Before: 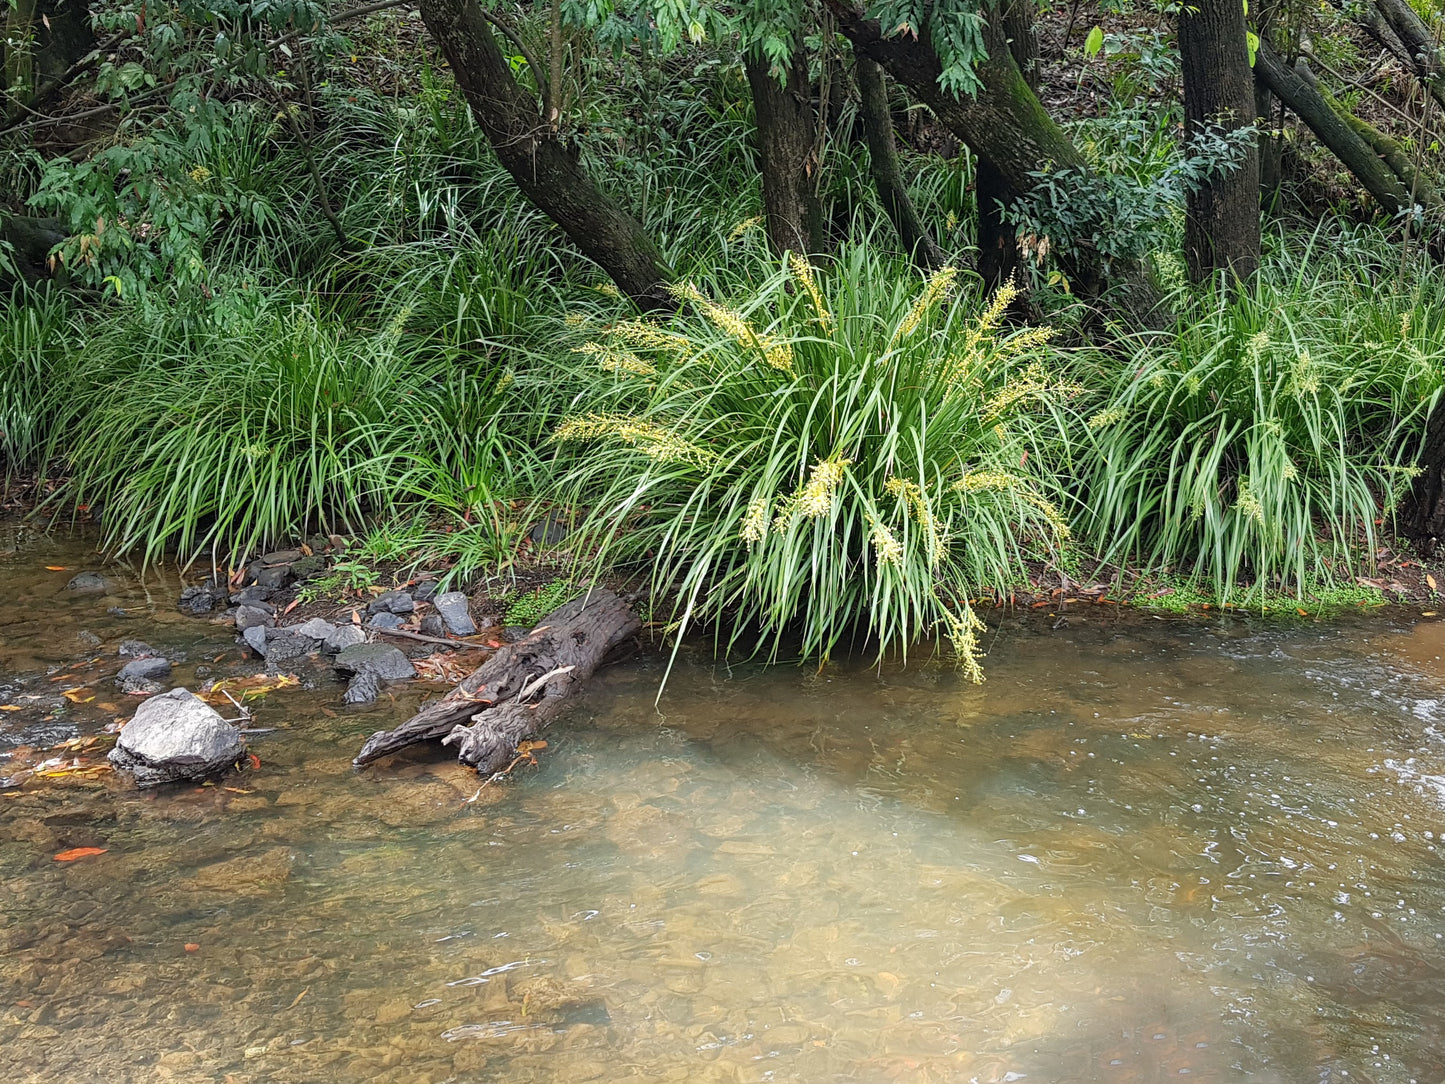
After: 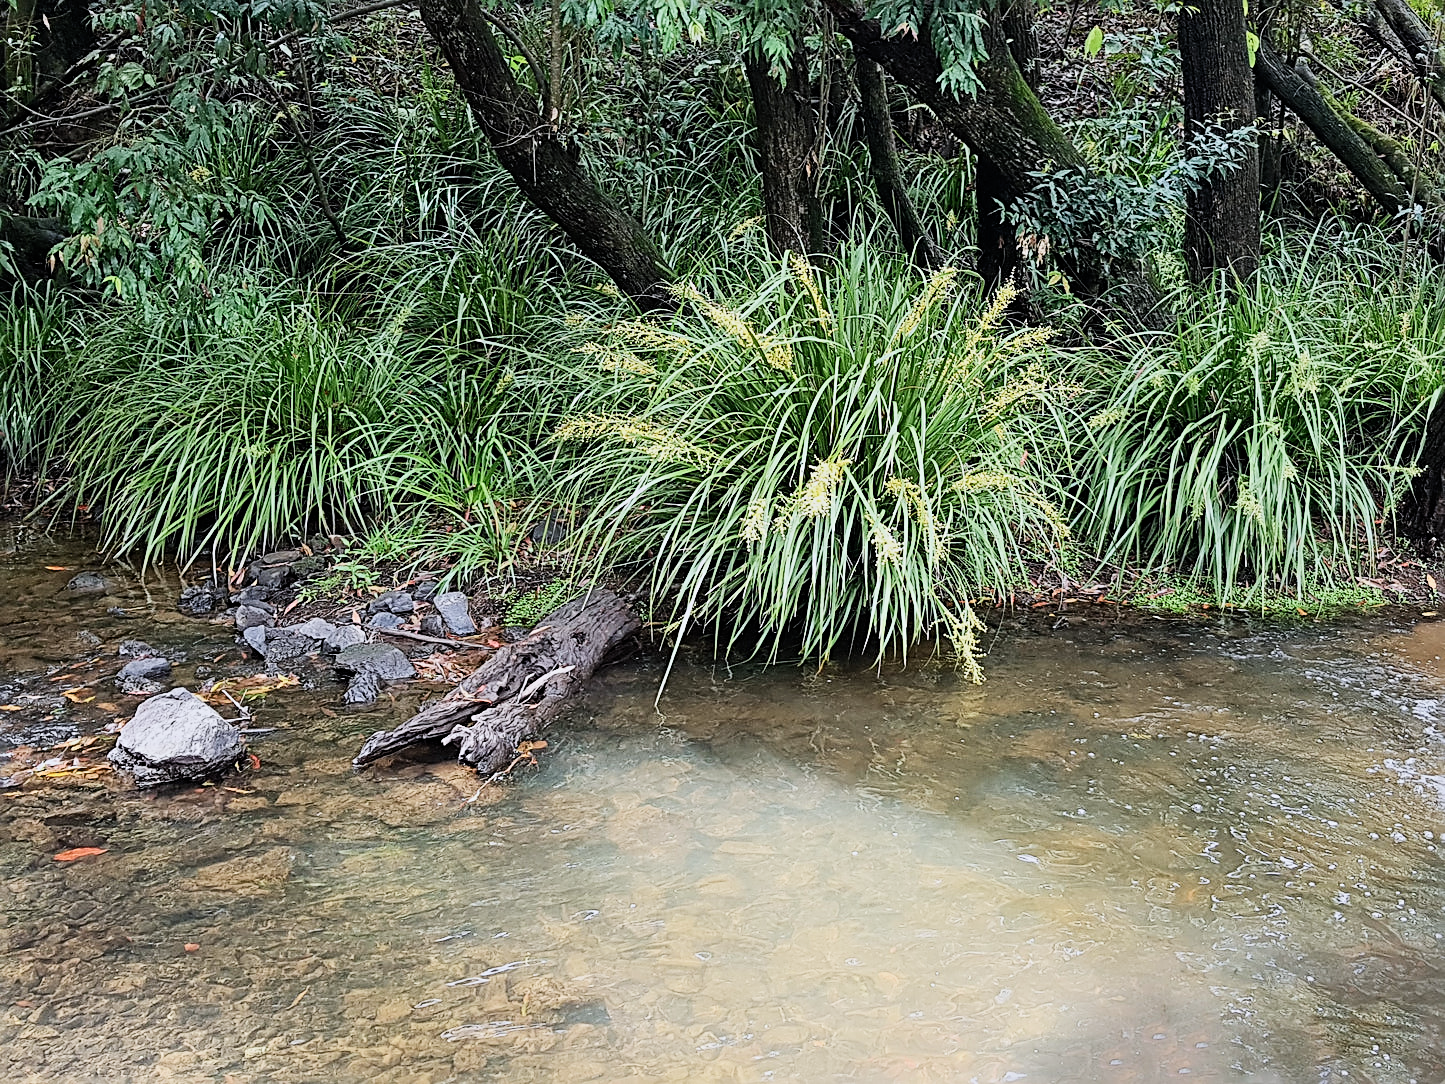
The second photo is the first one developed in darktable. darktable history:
sharpen: radius 2.584, amount 0.688
contrast brightness saturation: contrast 0.24, brightness 0.09
filmic rgb: black relative exposure -7.65 EV, white relative exposure 4.56 EV, hardness 3.61
color calibration: illuminant as shot in camera, x 0.358, y 0.373, temperature 4628.91 K
